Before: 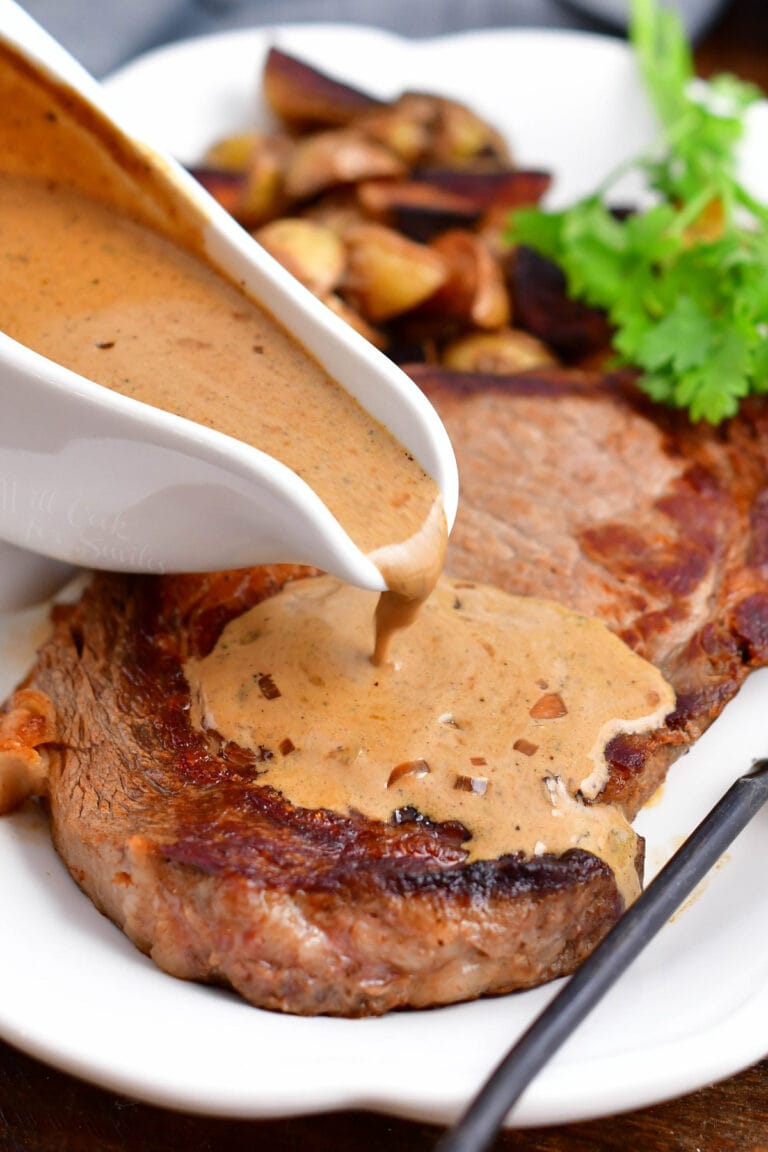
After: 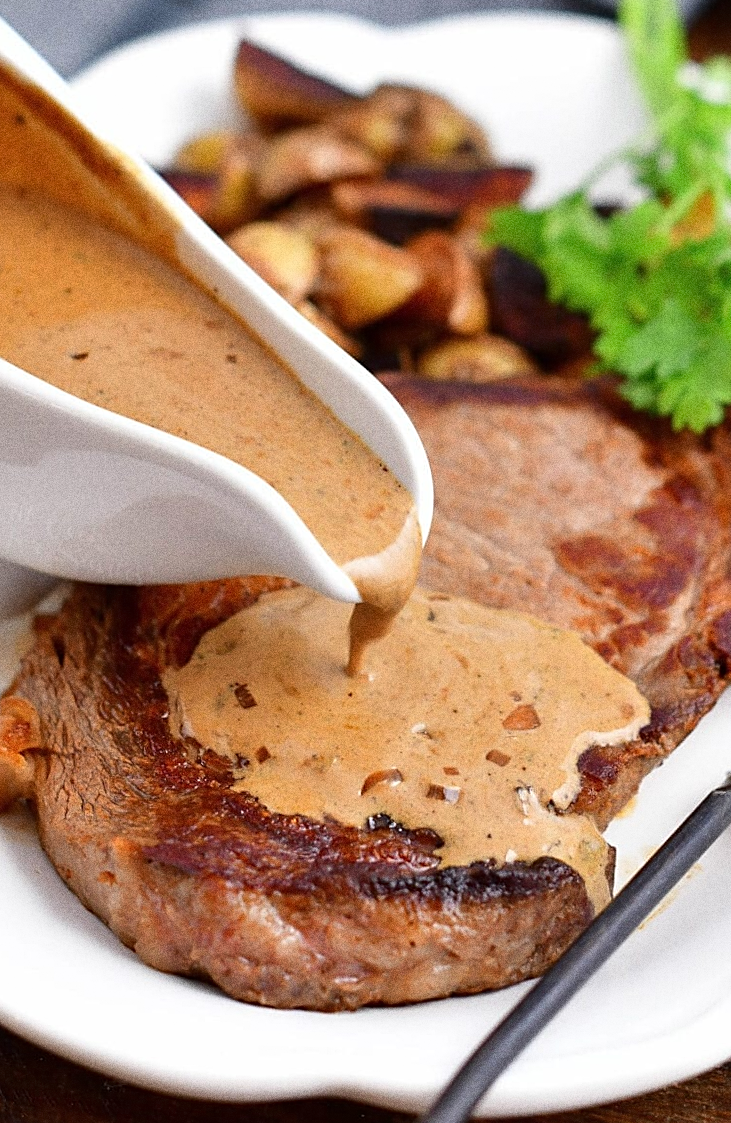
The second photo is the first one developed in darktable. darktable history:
sharpen: on, module defaults
contrast brightness saturation: saturation -0.04
rotate and perspective: rotation 0.074°, lens shift (vertical) 0.096, lens shift (horizontal) -0.041, crop left 0.043, crop right 0.952, crop top 0.024, crop bottom 0.979
grain: coarseness 0.09 ISO, strength 40%
